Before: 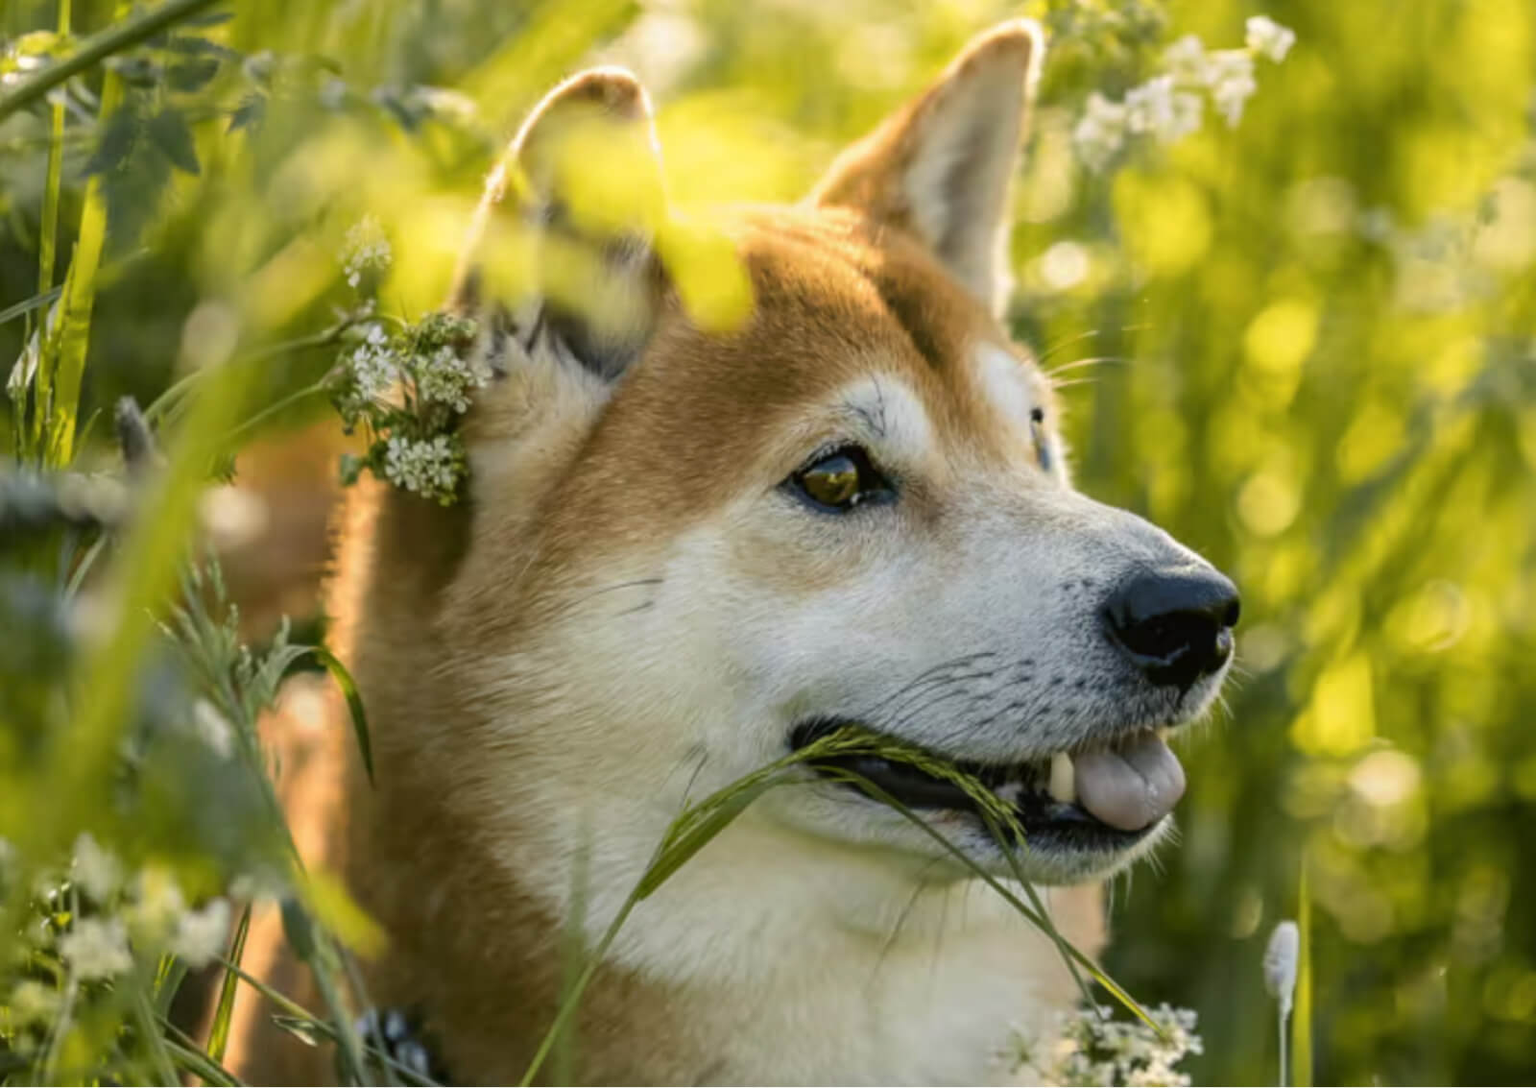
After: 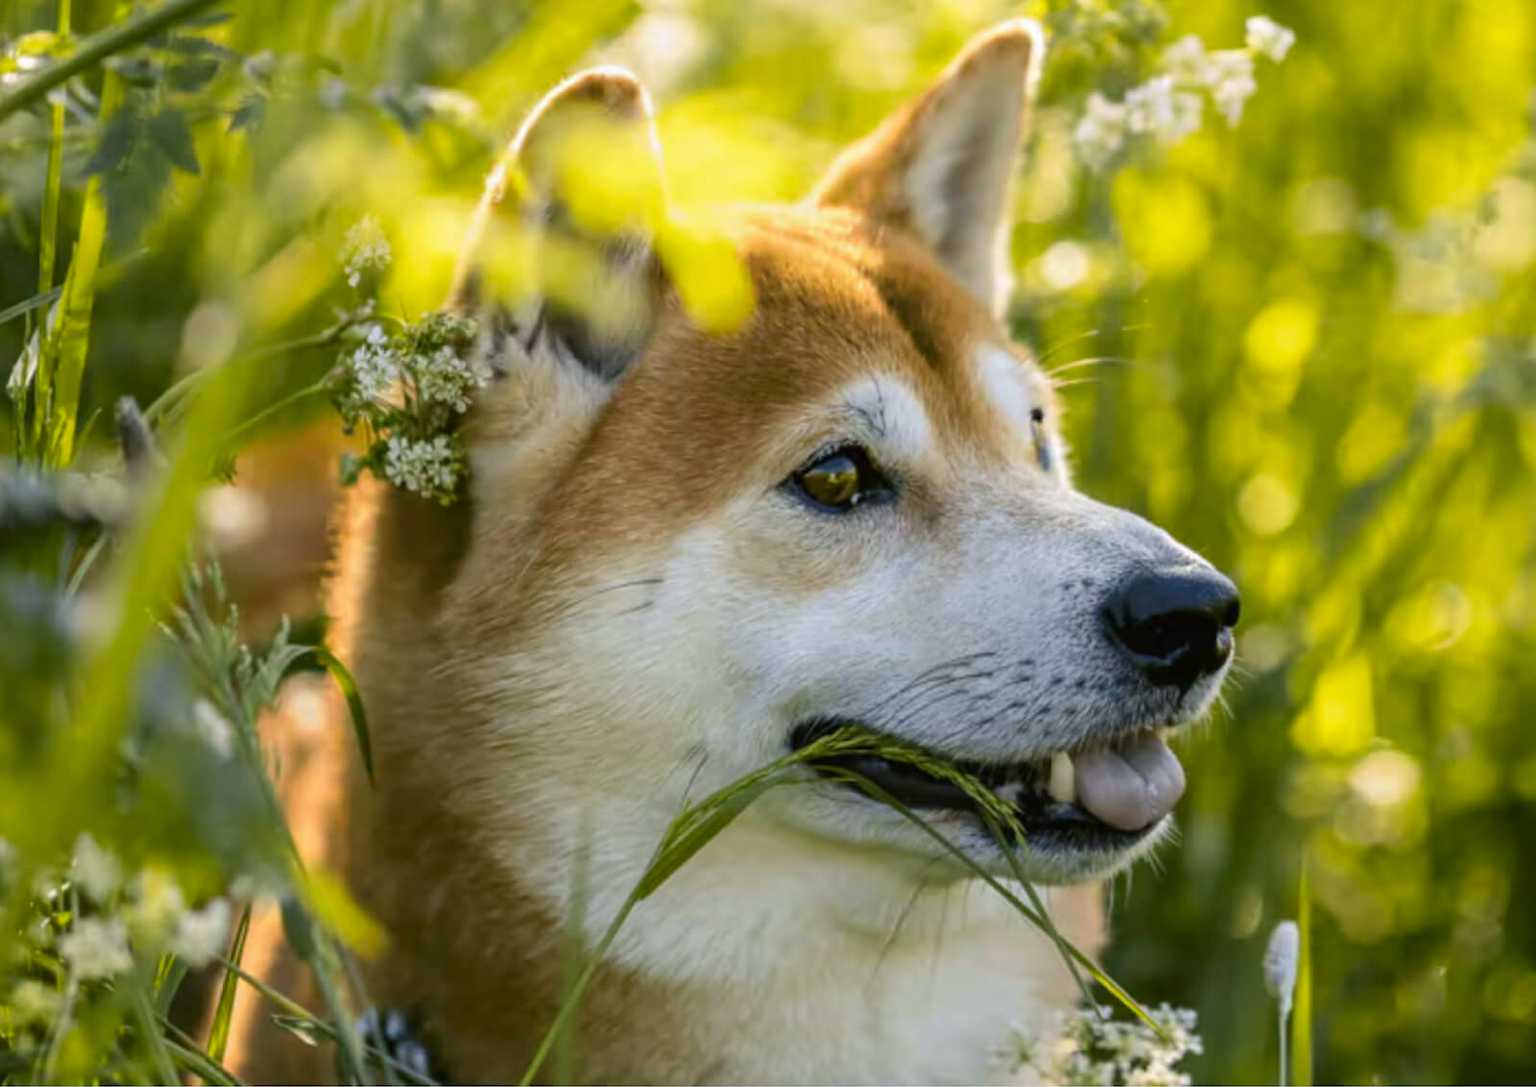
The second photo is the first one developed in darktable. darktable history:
exposure: exposure -0.01 EV, compensate highlight preservation false
contrast brightness saturation: contrast 0.04, saturation 0.16
tone equalizer: on, module defaults
white balance: red 0.984, blue 1.059
